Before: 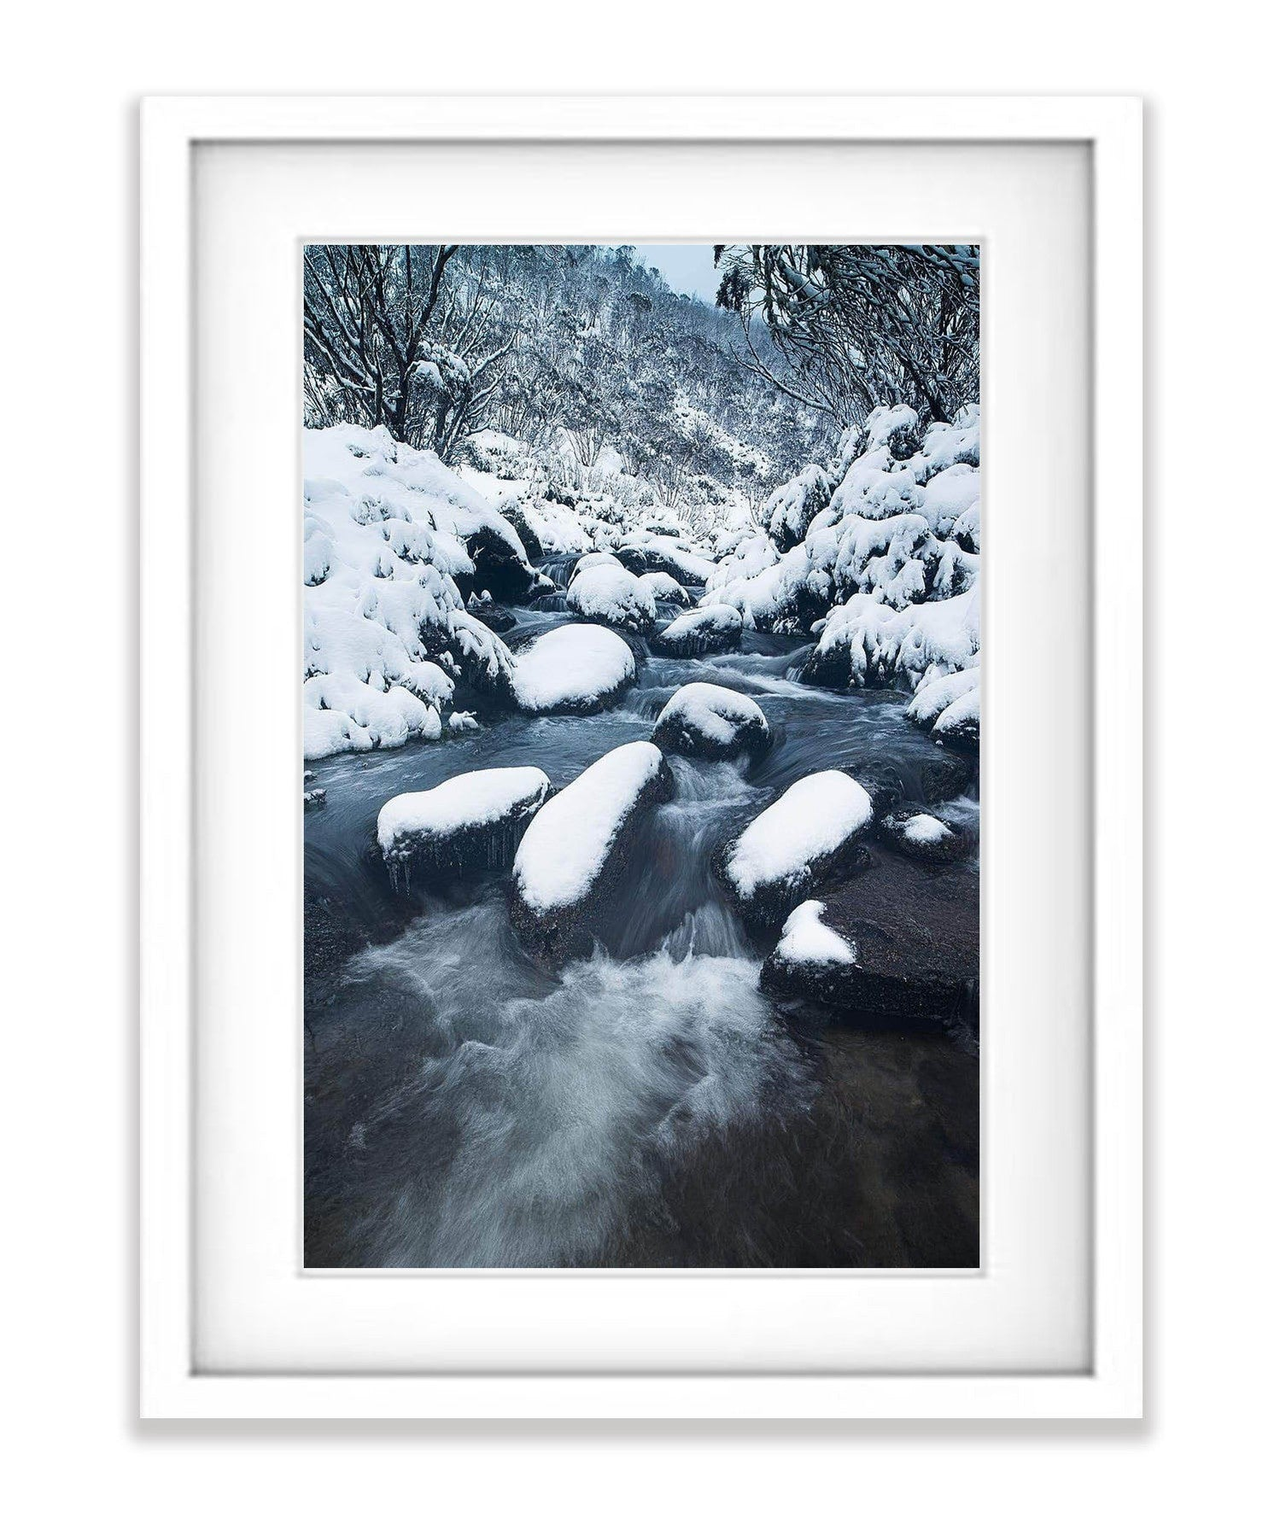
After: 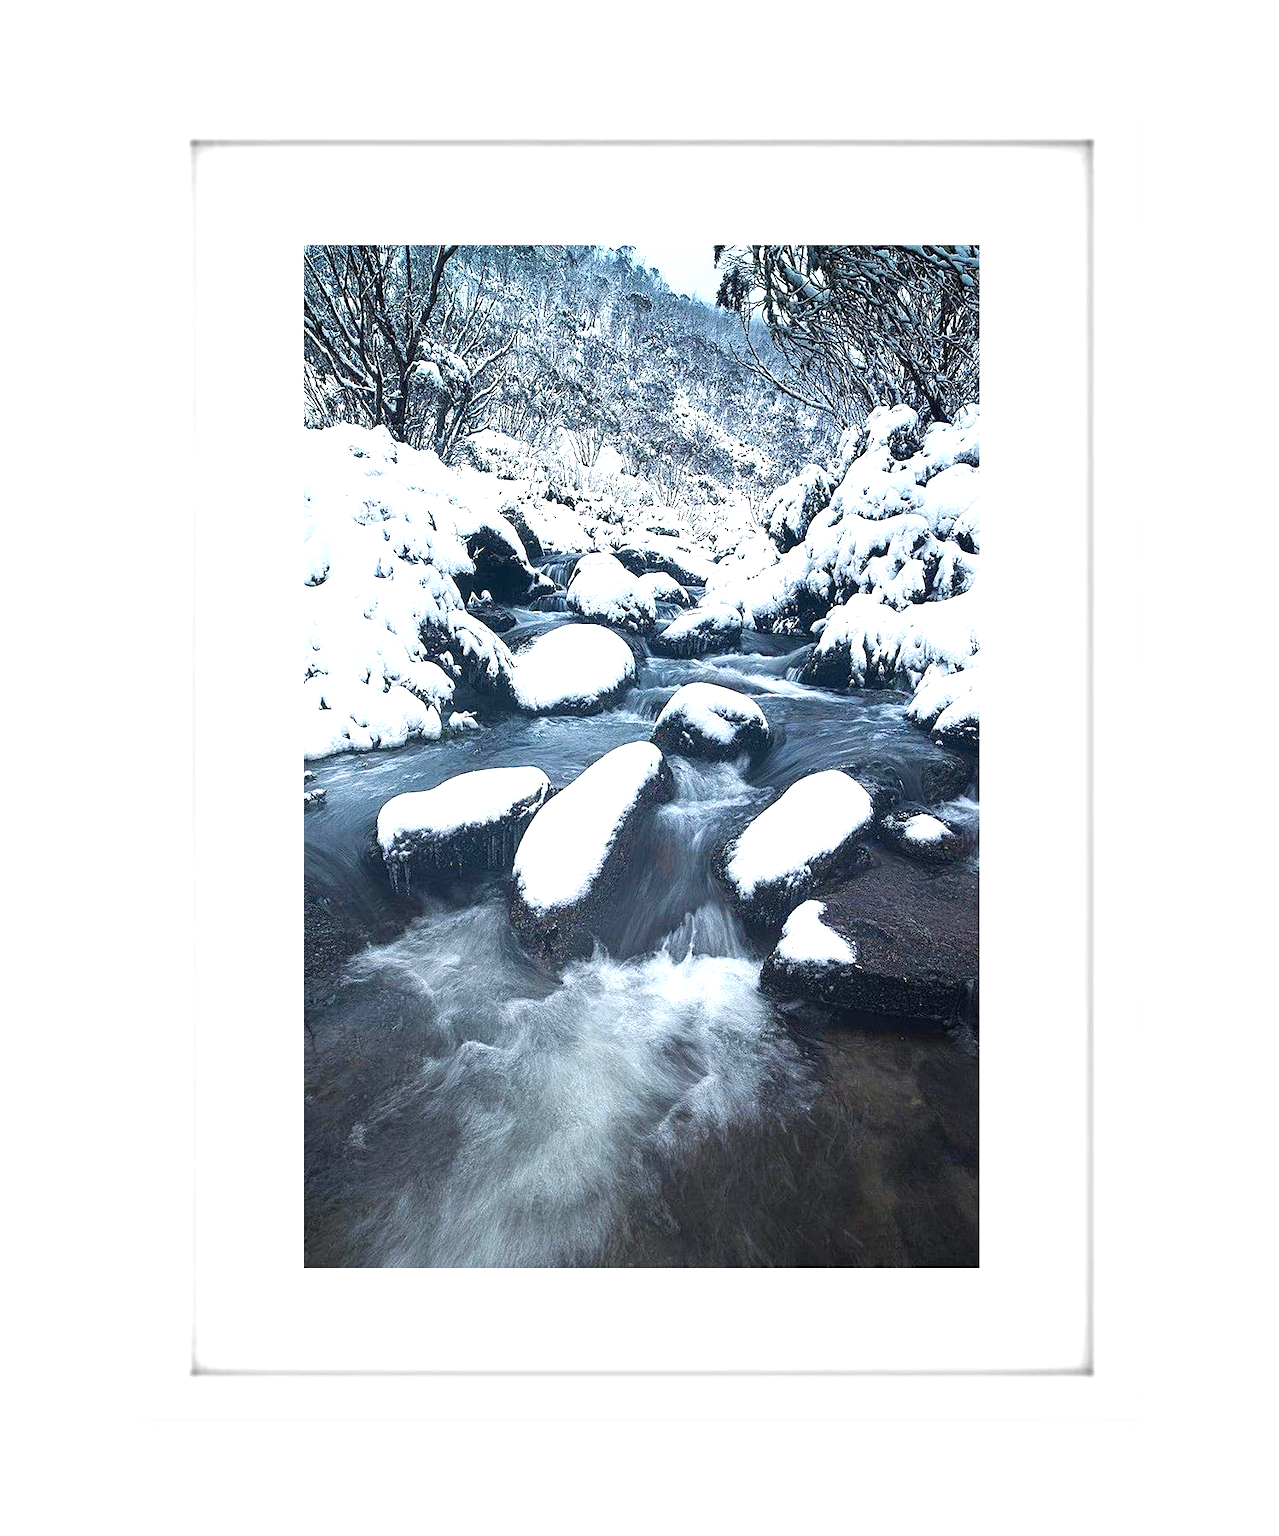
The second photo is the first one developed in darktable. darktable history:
exposure: exposure 0.777 EV, compensate exposure bias true, compensate highlight preservation false
